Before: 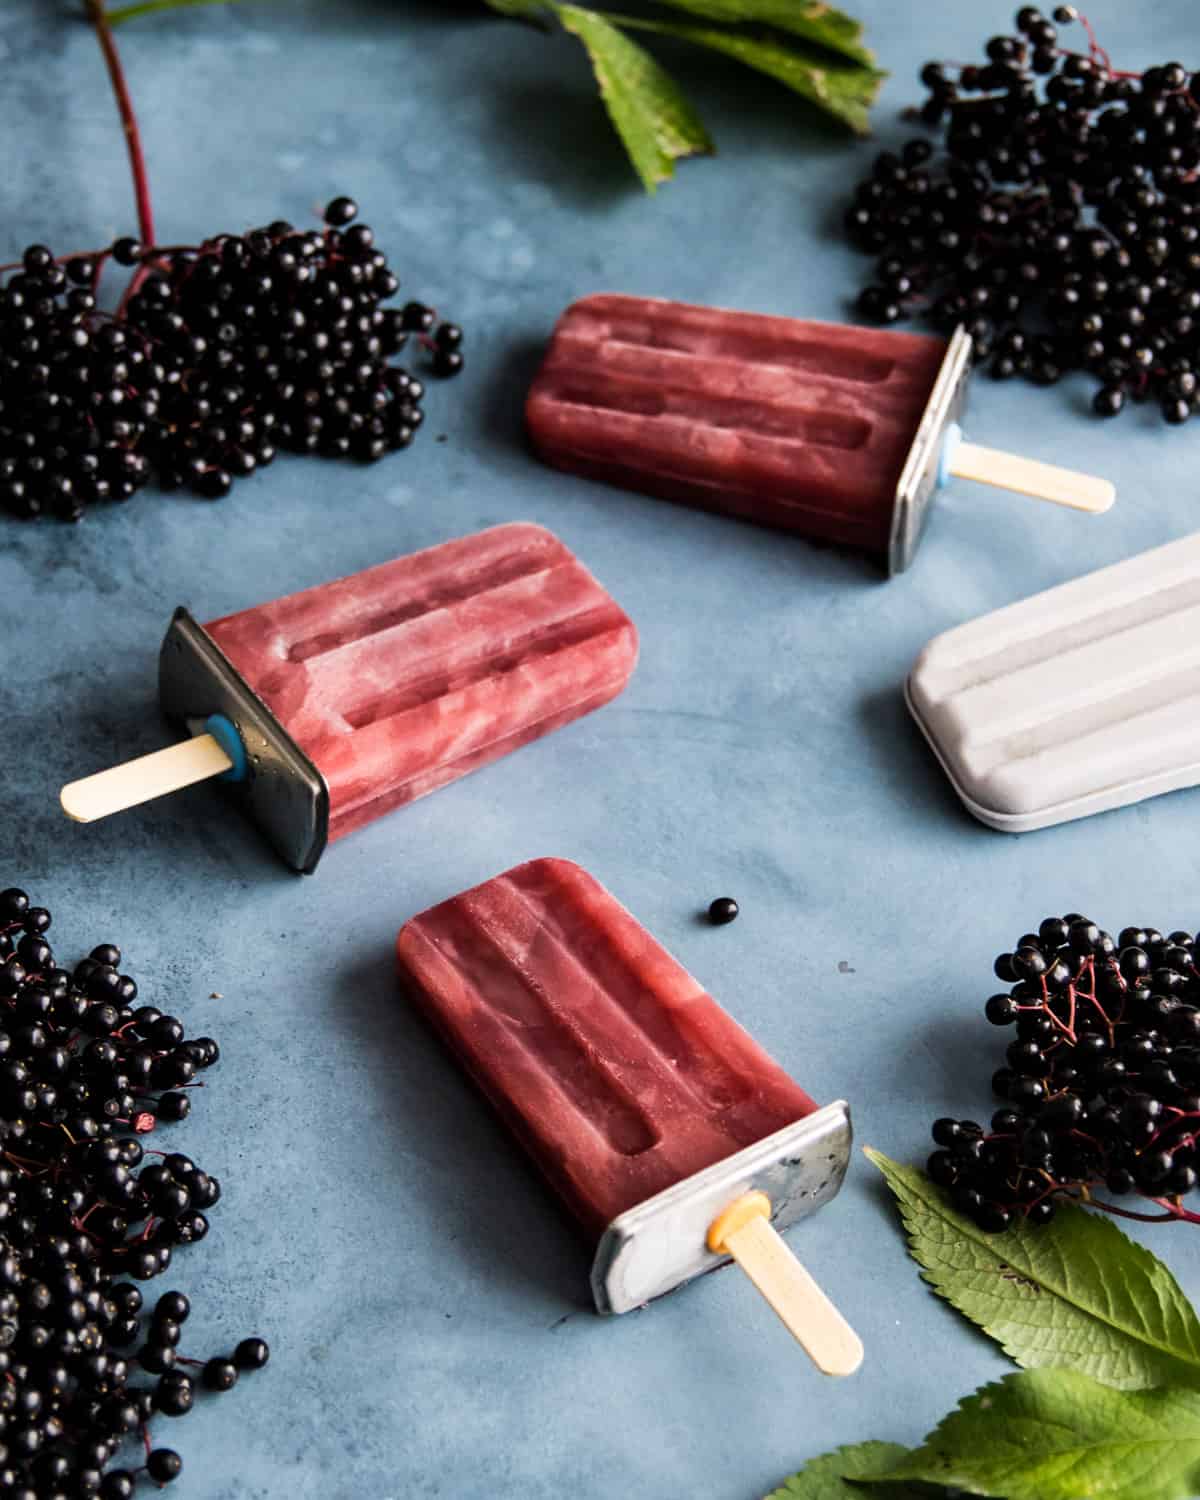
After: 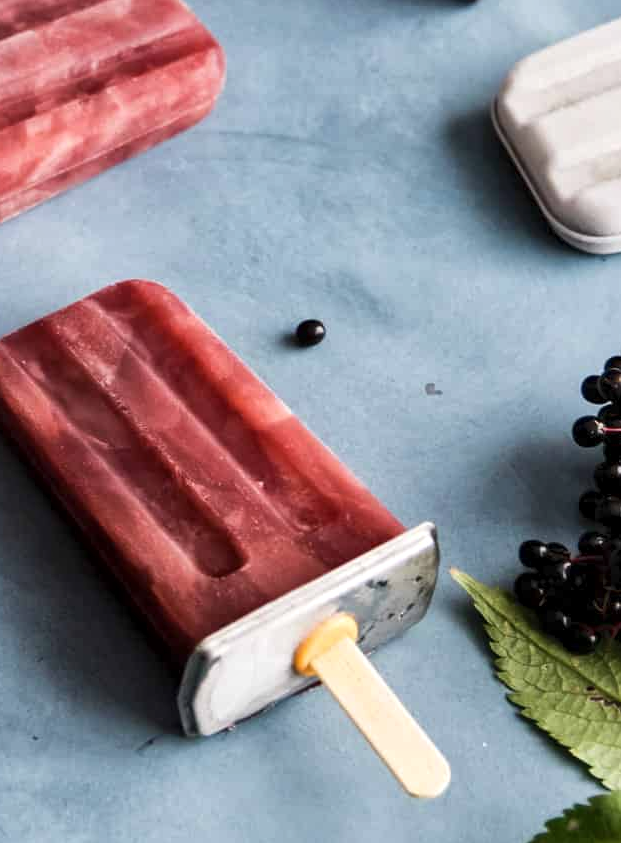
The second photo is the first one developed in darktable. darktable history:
local contrast: mode bilateral grid, contrast 20, coarseness 51, detail 119%, midtone range 0.2
crop: left 34.468%, top 38.59%, right 13.744%, bottom 5.177%
contrast brightness saturation: saturation -0.05
shadows and highlights: shadows 61.81, white point adjustment 0.375, highlights -33.45, compress 83.92%
